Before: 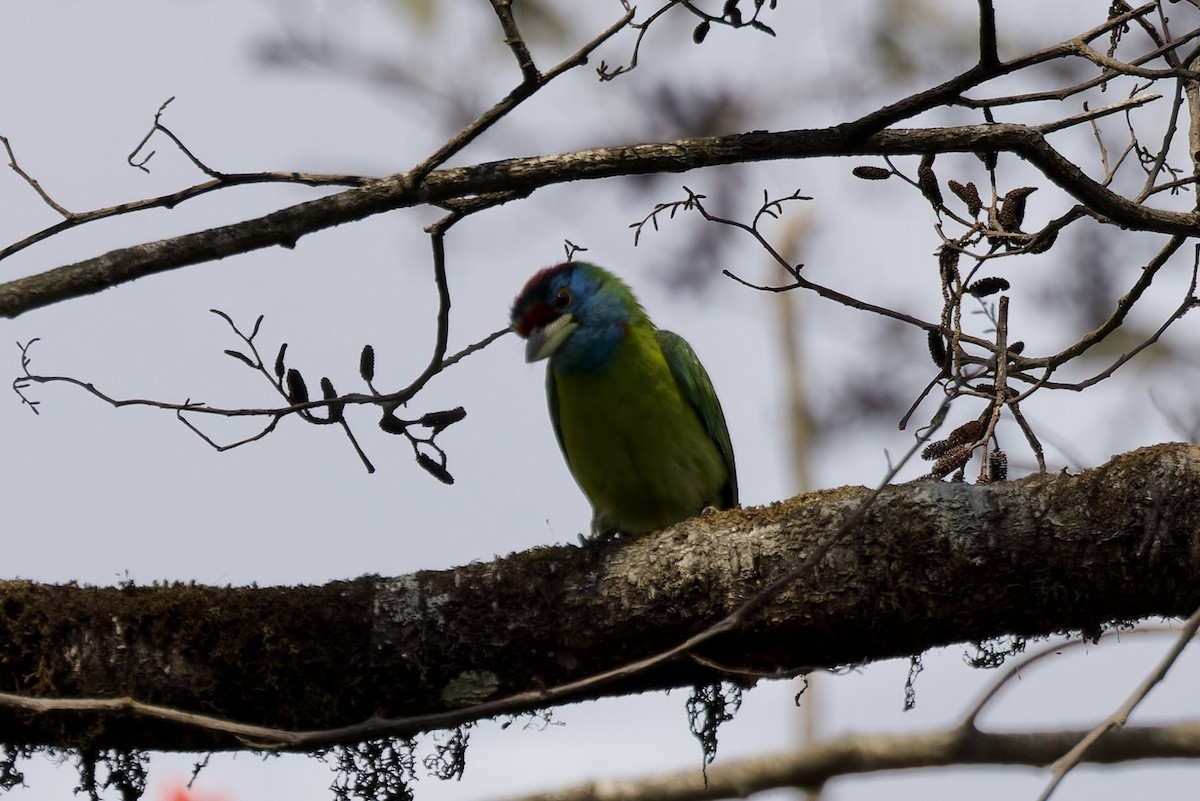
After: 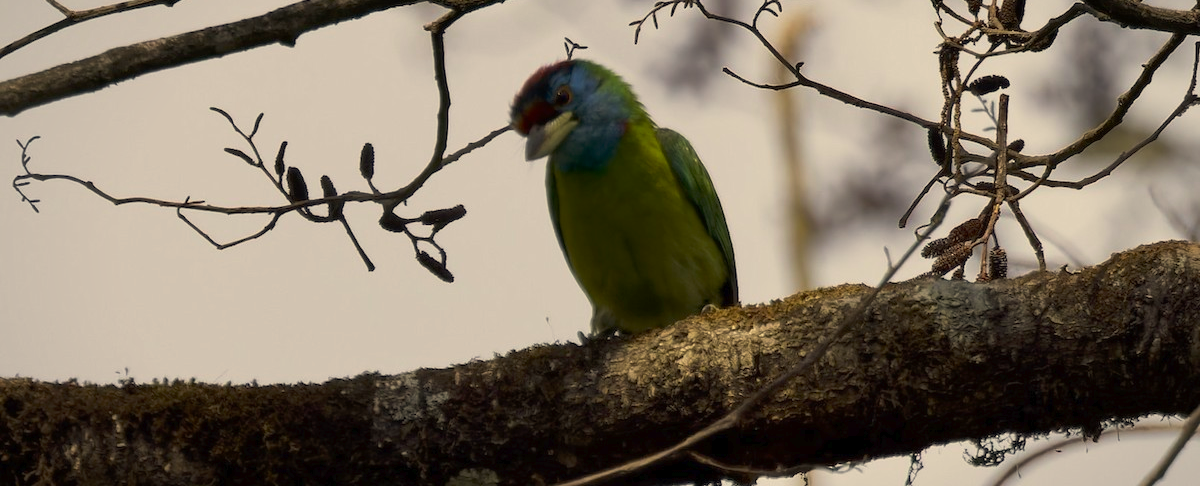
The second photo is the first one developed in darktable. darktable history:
crop and rotate: top 25.357%, bottom 13.942%
color correction: highlights a* 2.72, highlights b* 22.8
tone curve: curves: ch0 [(0, 0) (0.003, 0.013) (0.011, 0.02) (0.025, 0.037) (0.044, 0.068) (0.069, 0.108) (0.1, 0.138) (0.136, 0.168) (0.177, 0.203) (0.224, 0.241) (0.277, 0.281) (0.335, 0.328) (0.399, 0.382) (0.468, 0.448) (0.543, 0.519) (0.623, 0.603) (0.709, 0.705) (0.801, 0.808) (0.898, 0.903) (1, 1)], preserve colors none
vignetting: fall-off radius 100%, width/height ratio 1.337
